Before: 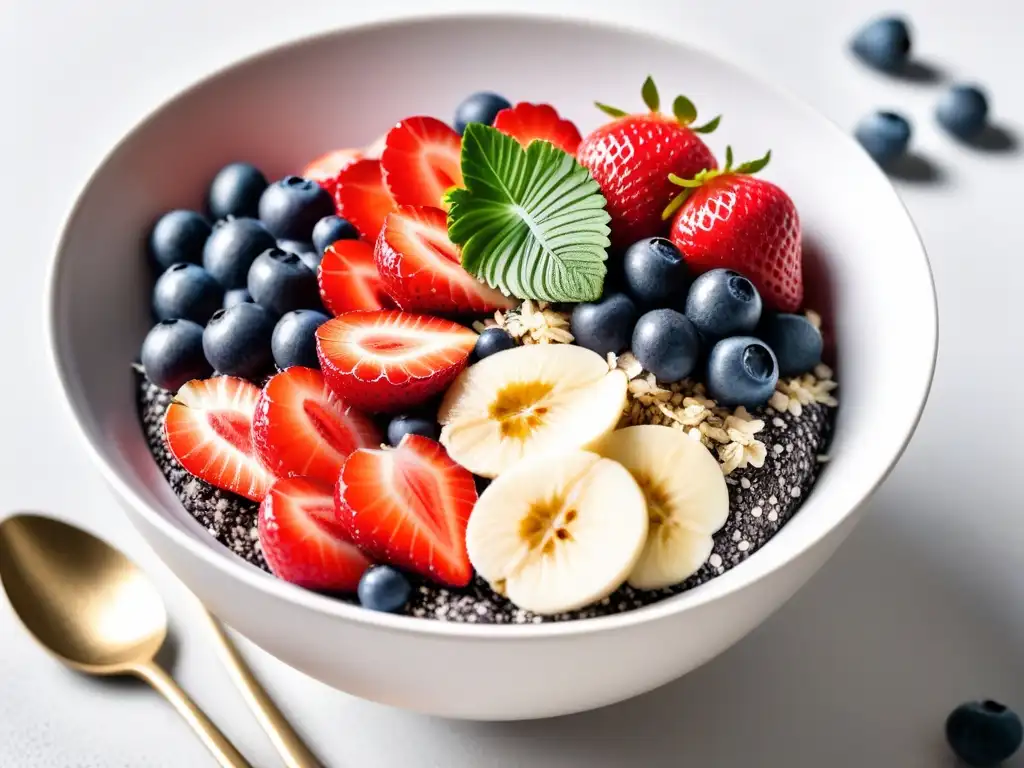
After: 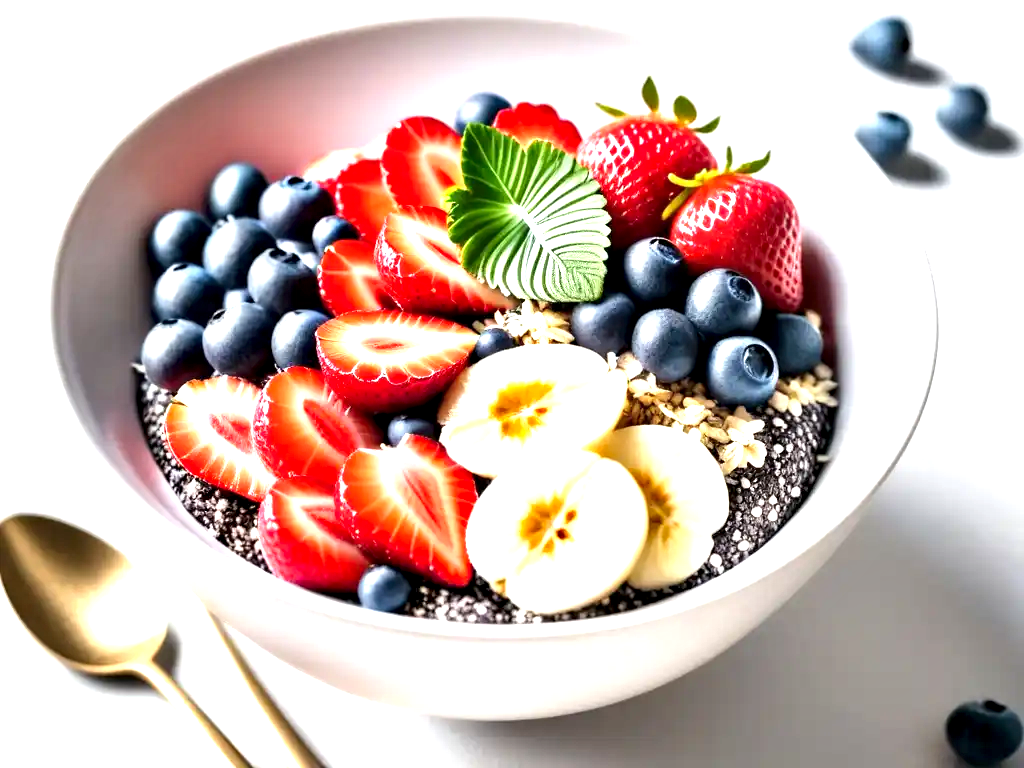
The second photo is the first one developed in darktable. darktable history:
exposure: exposure 1 EV, compensate highlight preservation false
contrast equalizer: octaves 7, y [[0.6 ×6], [0.55 ×6], [0 ×6], [0 ×6], [0 ×6]], mix 0.35
